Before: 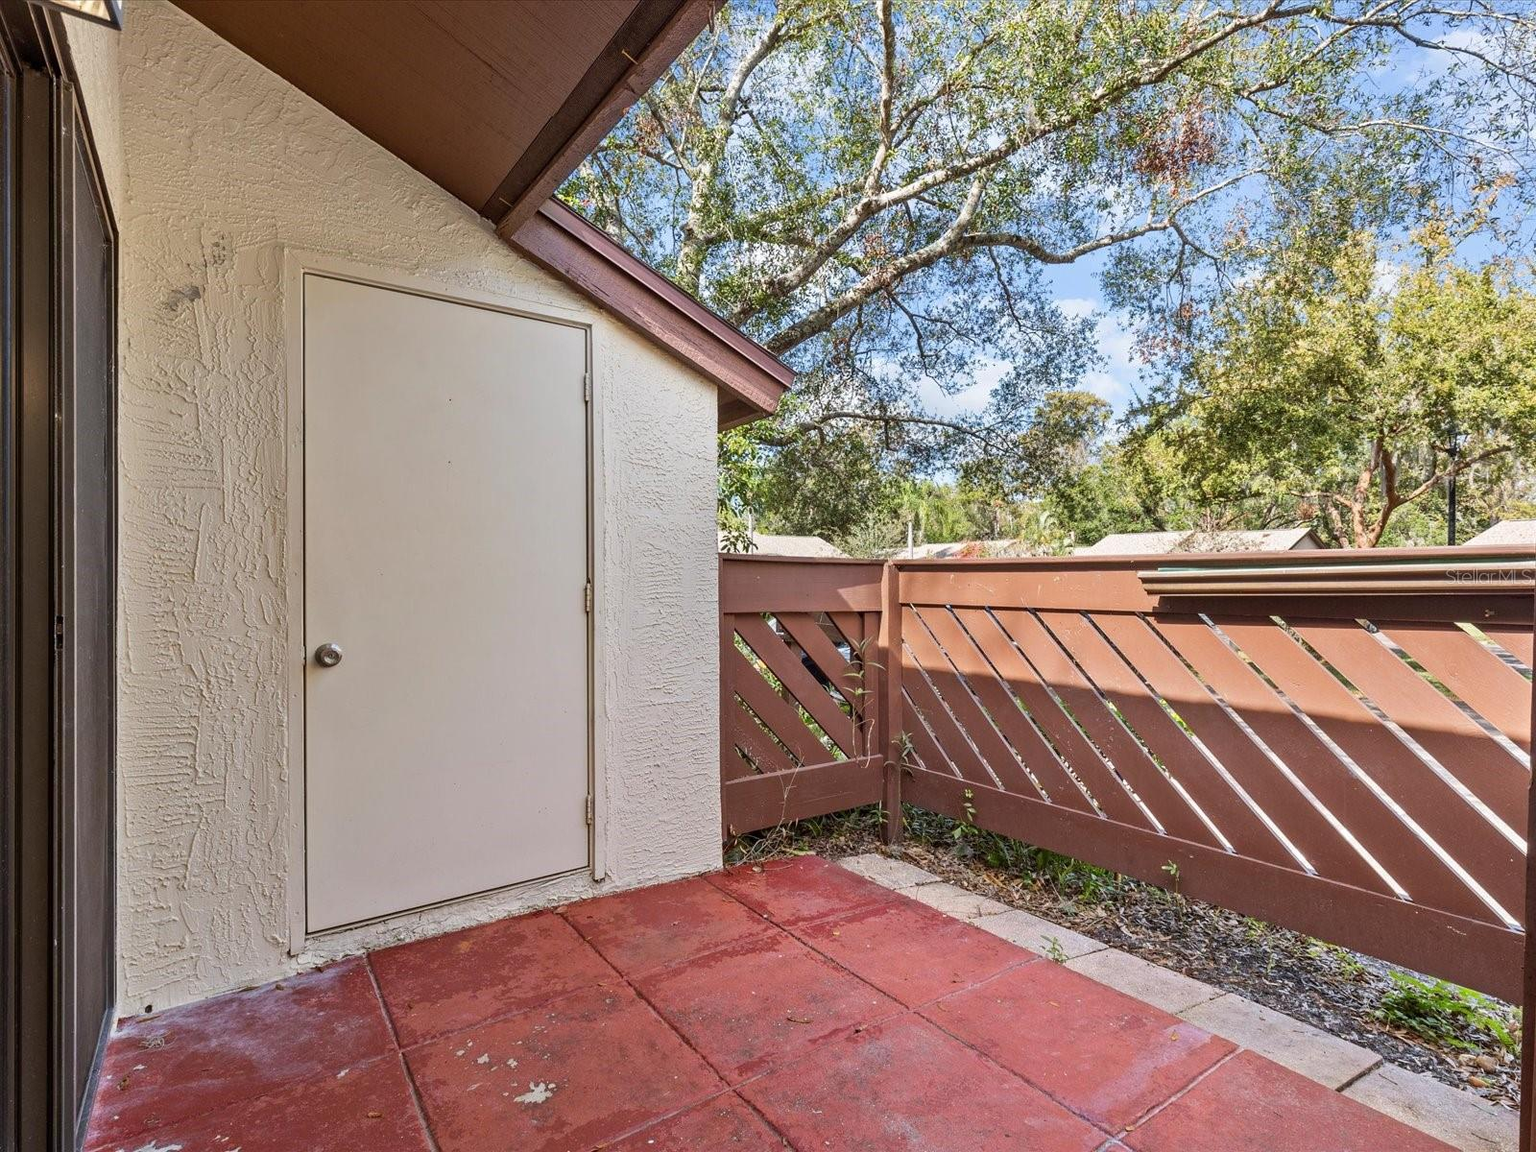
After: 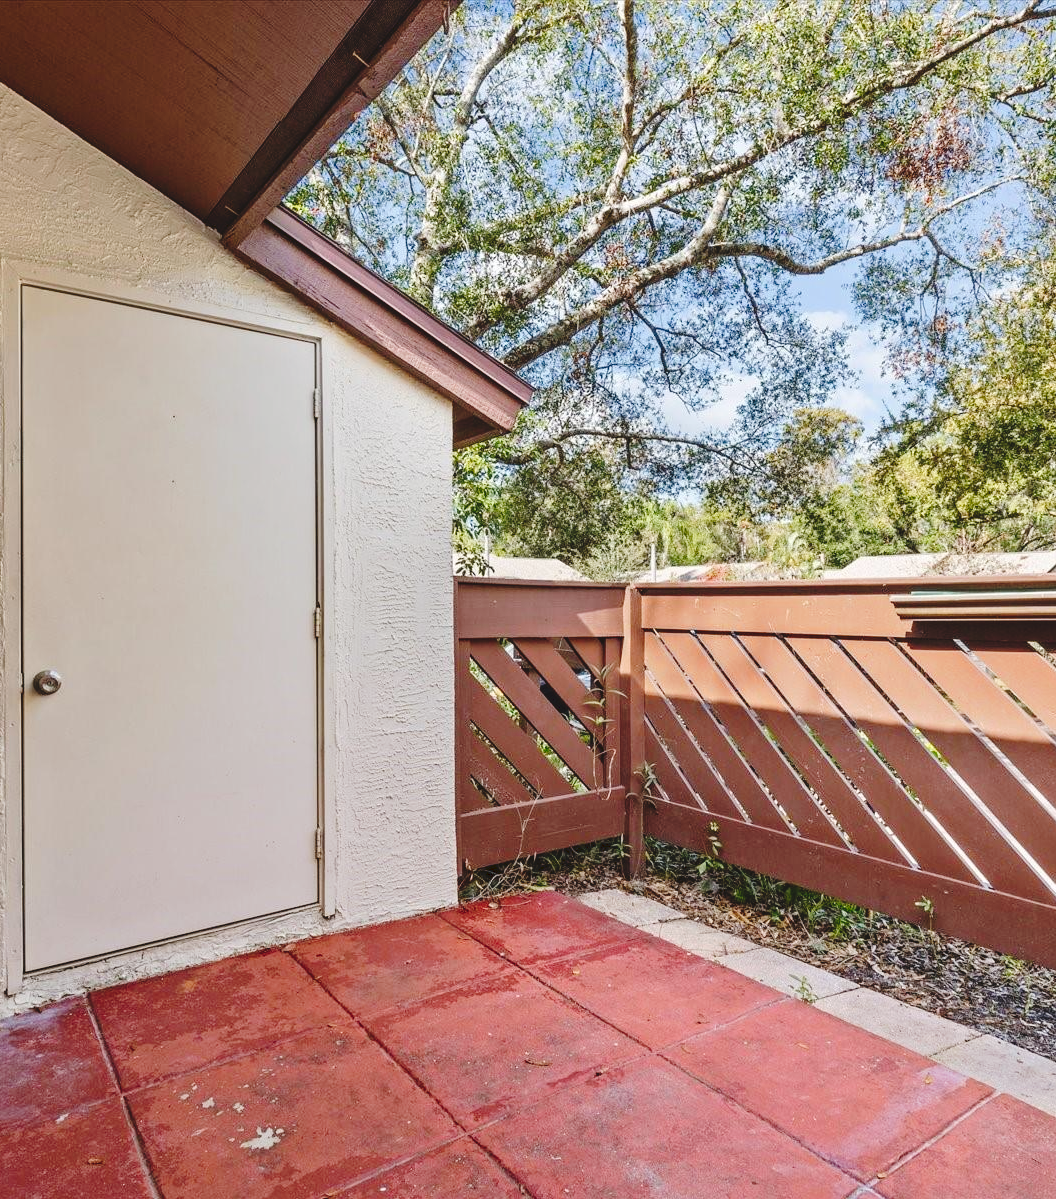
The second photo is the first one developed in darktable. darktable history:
color zones: curves: ch0 [(0, 0.5) (0.143, 0.5) (0.286, 0.5) (0.429, 0.5) (0.571, 0.5) (0.714, 0.476) (0.857, 0.5) (1, 0.5)]; ch2 [(0, 0.5) (0.143, 0.5) (0.286, 0.5) (0.429, 0.5) (0.571, 0.5) (0.714, 0.487) (0.857, 0.5) (1, 0.5)]
crop and rotate: left 18.442%, right 15.508%
tone curve: curves: ch0 [(0, 0) (0.003, 0.074) (0.011, 0.079) (0.025, 0.083) (0.044, 0.095) (0.069, 0.097) (0.1, 0.11) (0.136, 0.131) (0.177, 0.159) (0.224, 0.209) (0.277, 0.279) (0.335, 0.367) (0.399, 0.455) (0.468, 0.538) (0.543, 0.621) (0.623, 0.699) (0.709, 0.782) (0.801, 0.848) (0.898, 0.924) (1, 1)], preserve colors none
